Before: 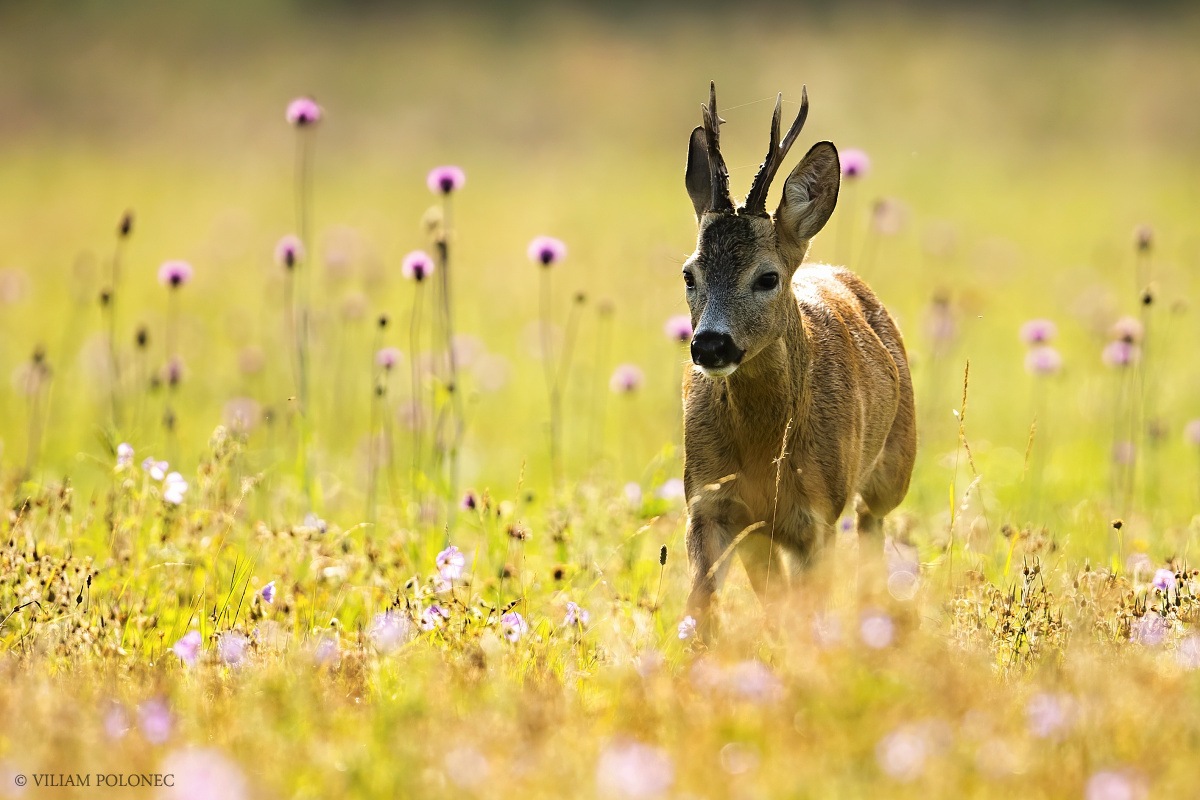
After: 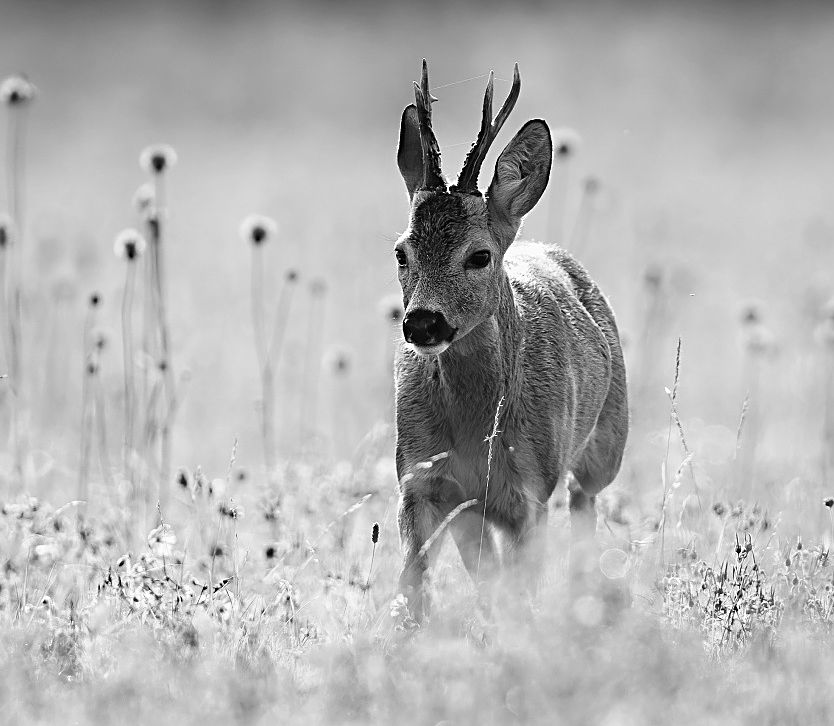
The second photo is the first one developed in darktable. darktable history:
crop and rotate: left 24.034%, top 2.838%, right 6.406%, bottom 6.299%
monochrome: a 32, b 64, size 2.3
sharpen: on, module defaults
